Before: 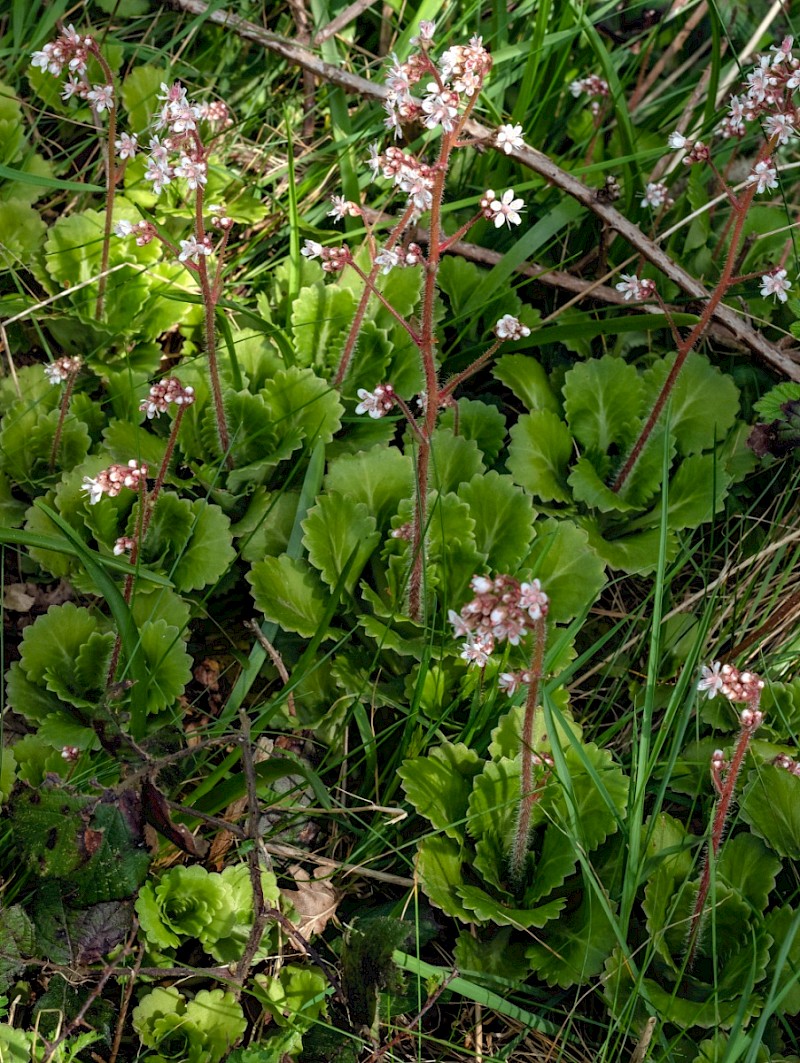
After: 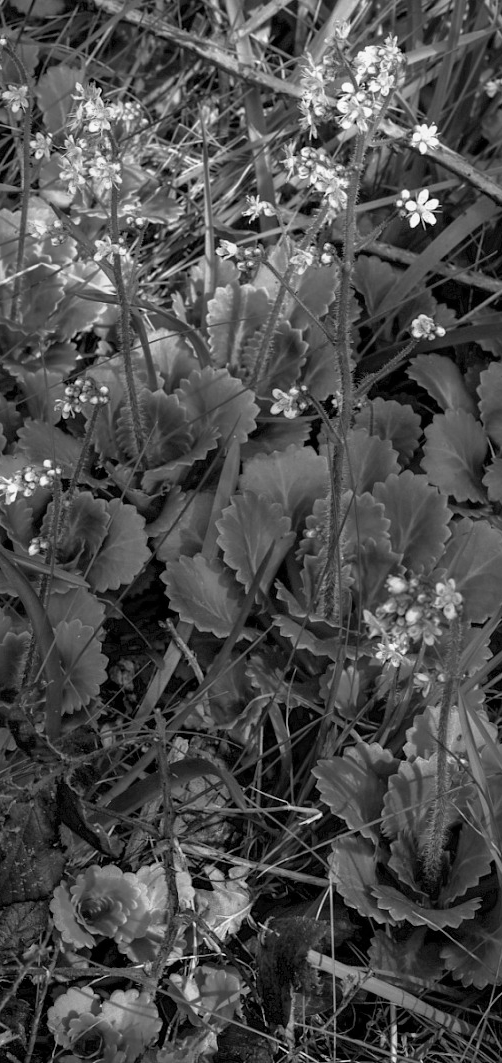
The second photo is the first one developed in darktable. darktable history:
crop: left 10.644%, right 26.528%
monochrome: a 0, b 0, size 0.5, highlights 0.57
